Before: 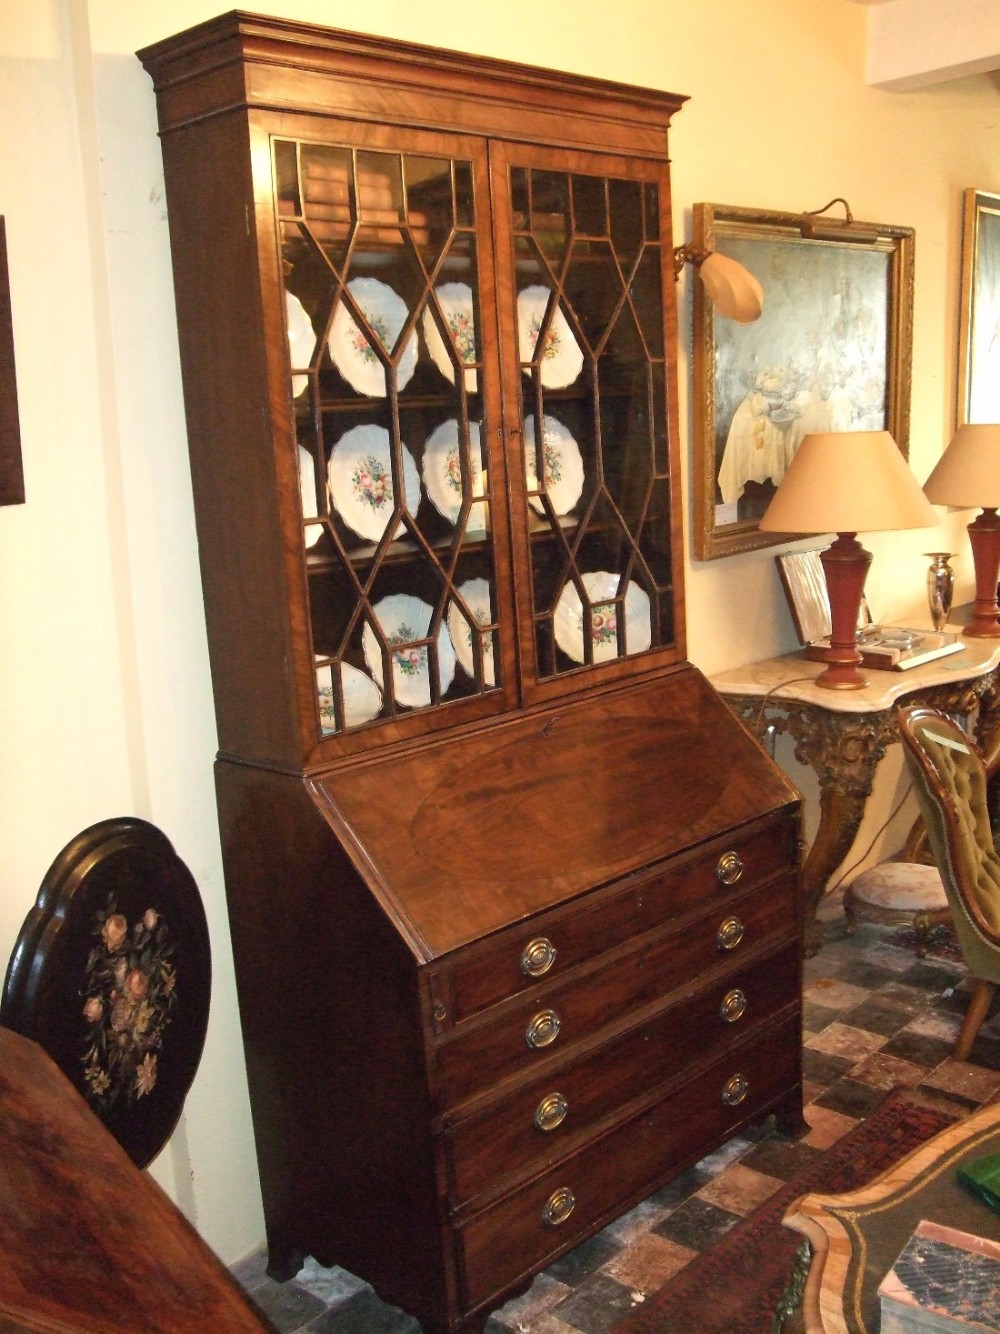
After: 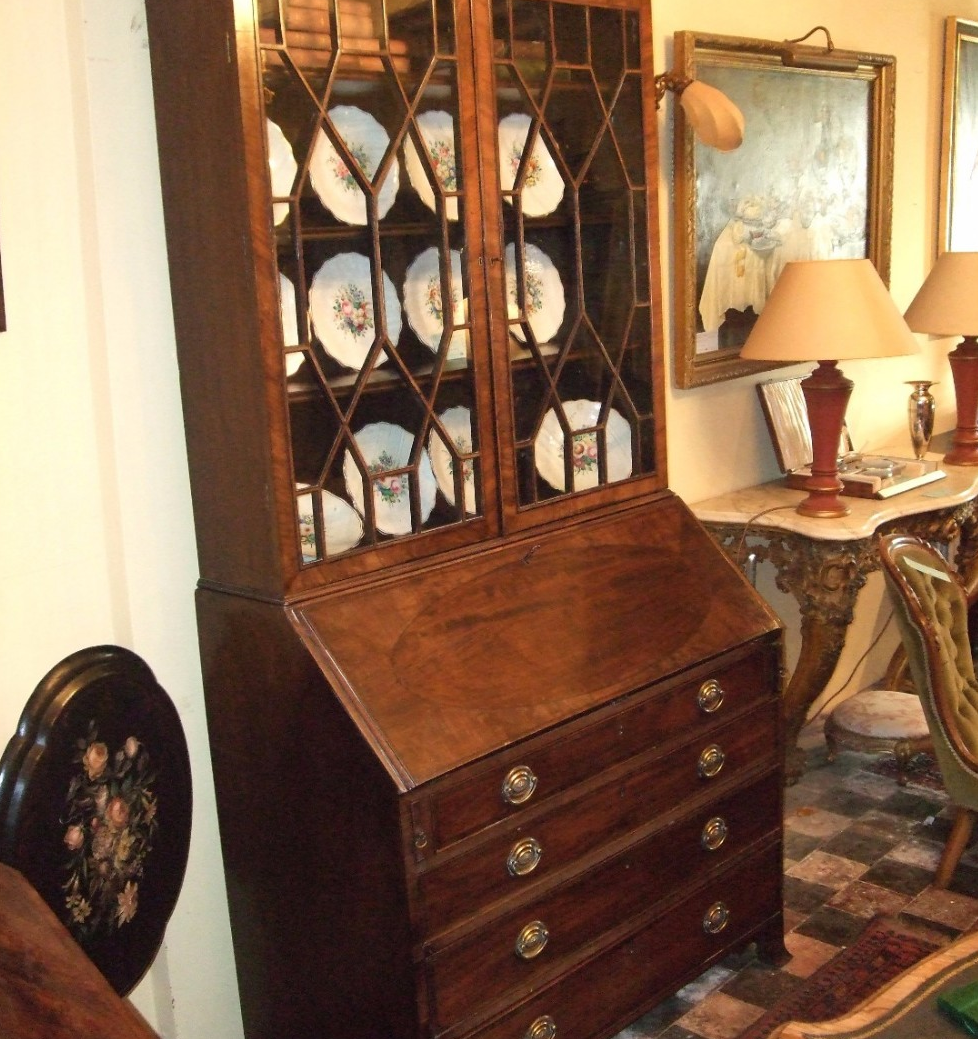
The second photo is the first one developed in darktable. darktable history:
crop and rotate: left 1.933%, top 12.929%, right 0.213%, bottom 9.122%
